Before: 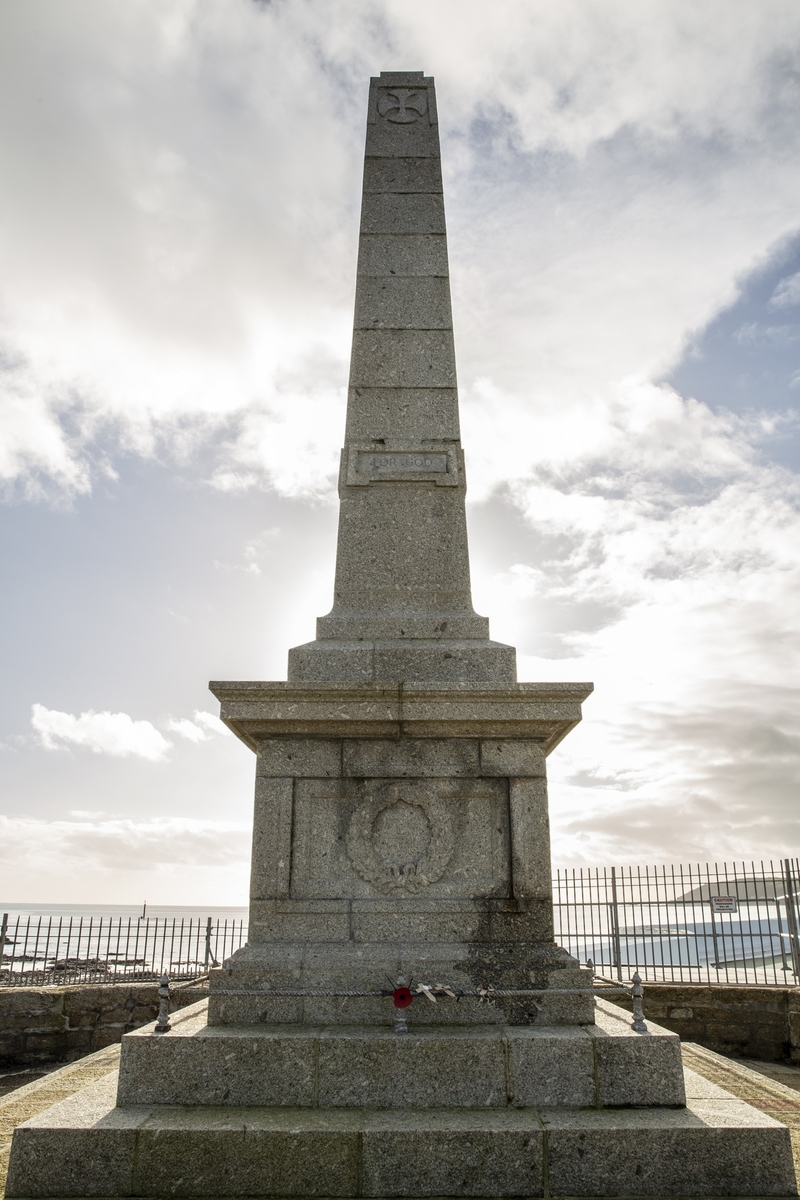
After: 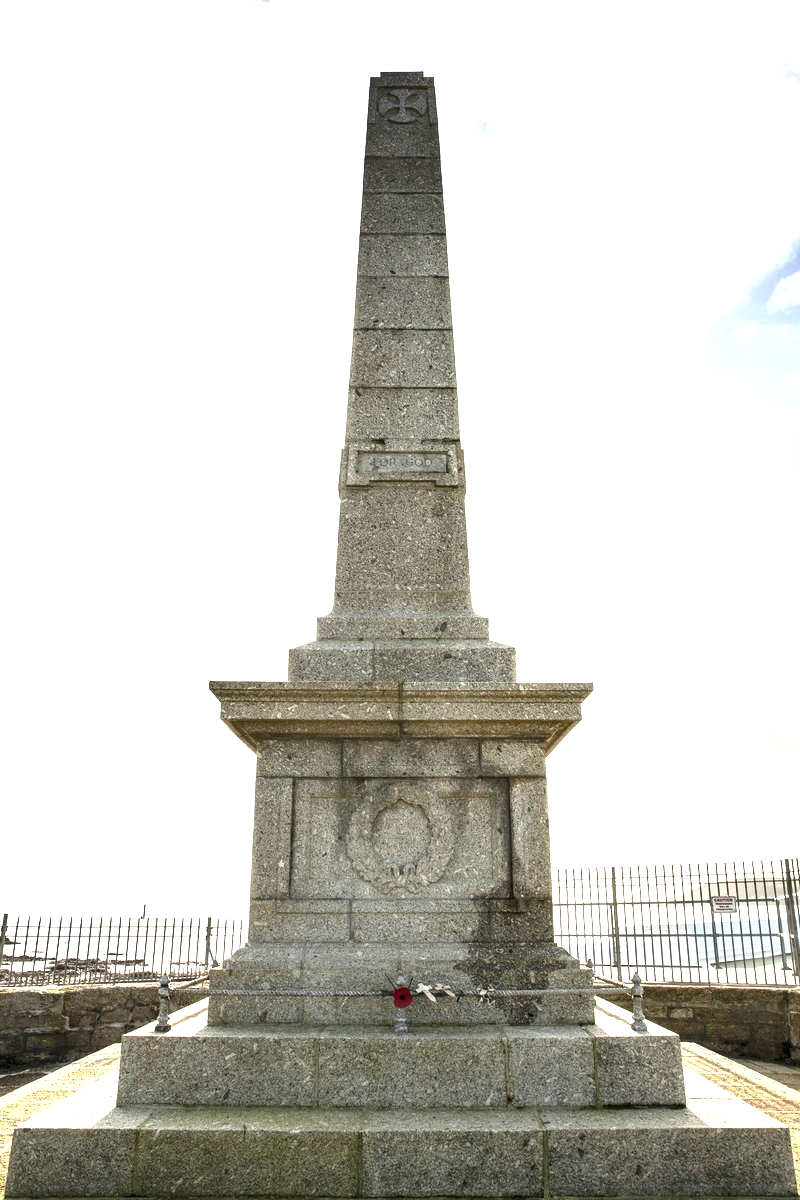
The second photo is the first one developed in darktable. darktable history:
shadows and highlights: shadows 29.69, highlights -30.26, low approximation 0.01, soften with gaussian
exposure: black level correction 0, exposure 1.454 EV, compensate exposure bias true, compensate highlight preservation false
